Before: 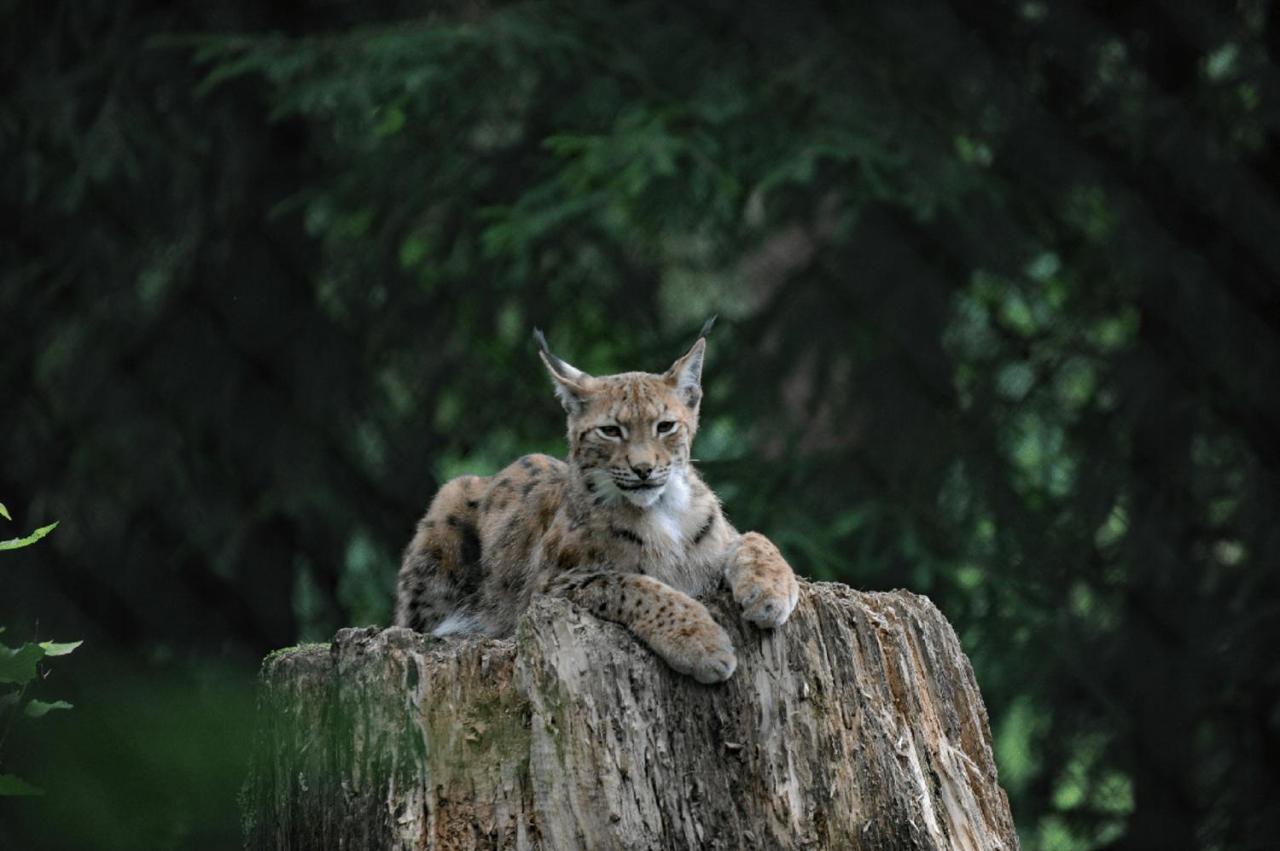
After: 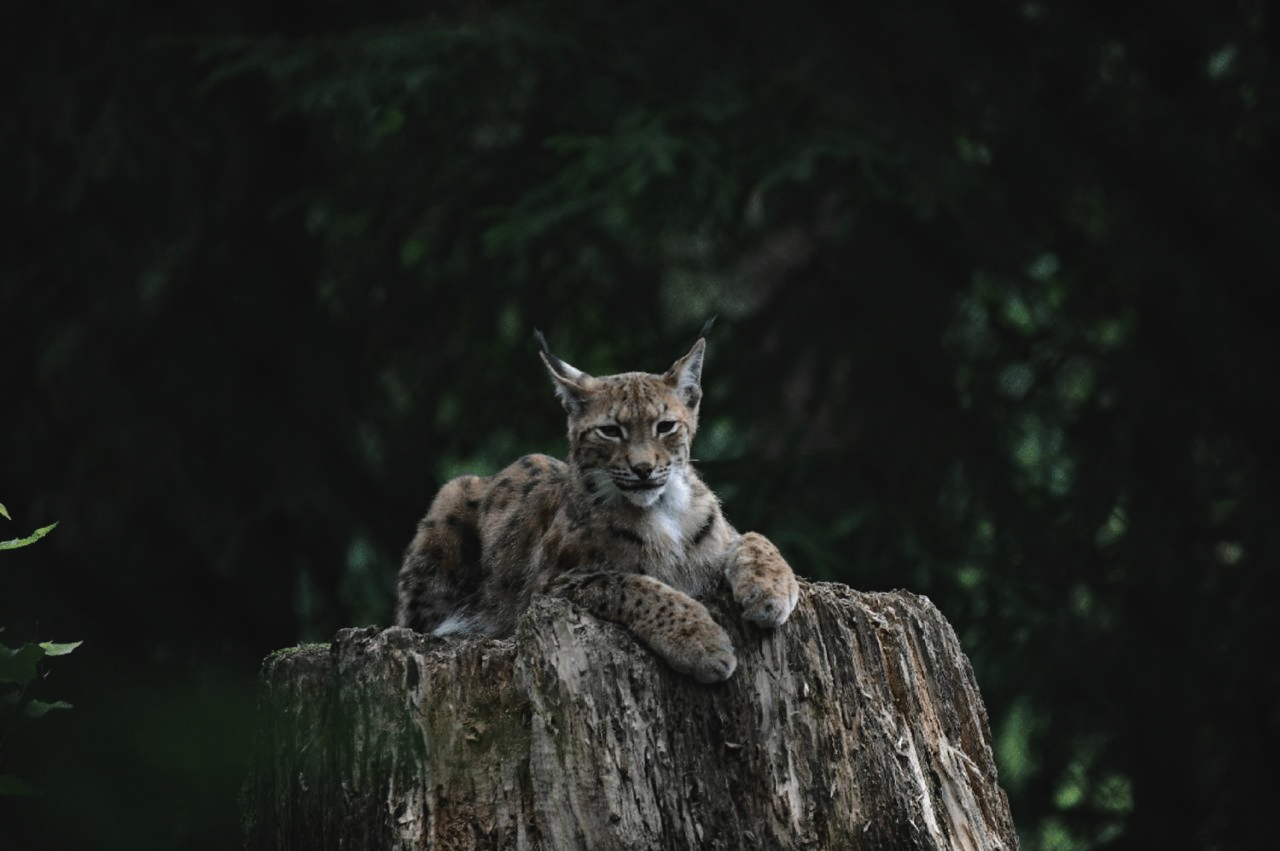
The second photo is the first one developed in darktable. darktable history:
tone equalizer: -8 EV -1.08 EV, -7 EV -1.01 EV, -6 EV -0.867 EV, -5 EV -0.578 EV, -3 EV 0.578 EV, -2 EV 0.867 EV, -1 EV 1.01 EV, +0 EV 1.08 EV, edges refinement/feathering 500, mask exposure compensation -1.57 EV, preserve details no
exposure: black level correction -0.016, exposure -1.018 EV, compensate highlight preservation false
